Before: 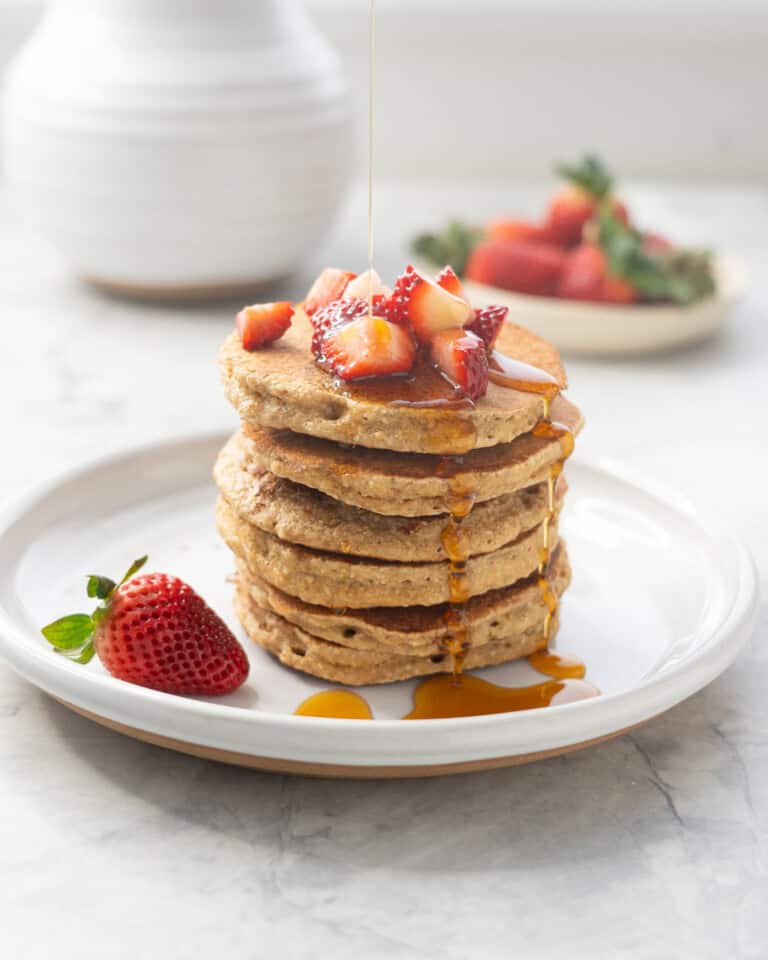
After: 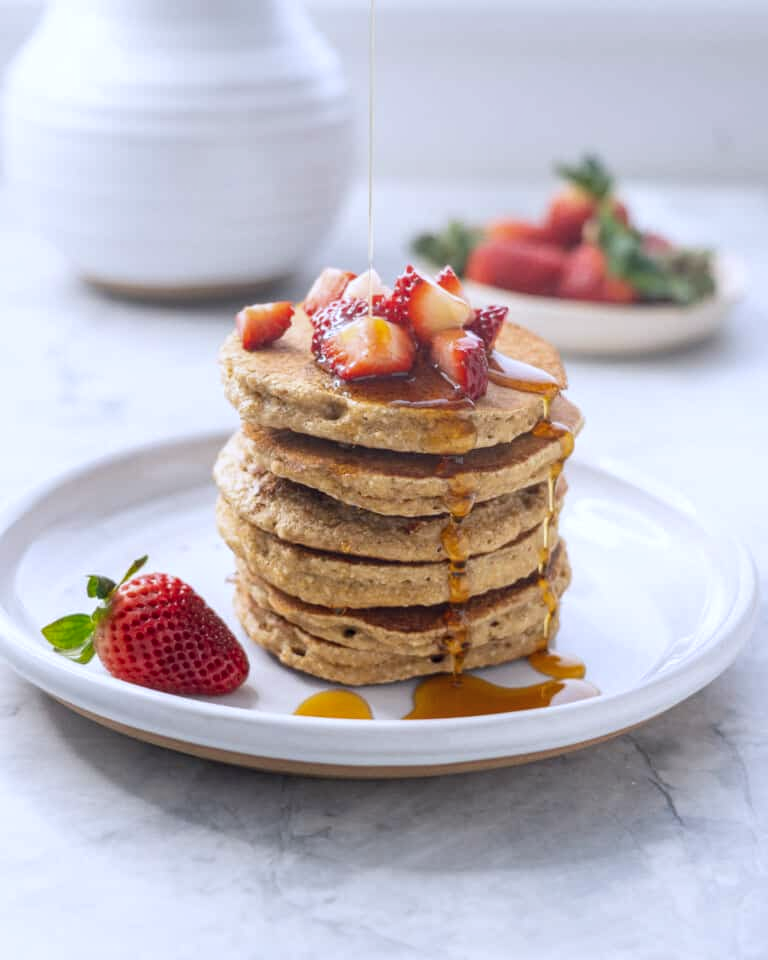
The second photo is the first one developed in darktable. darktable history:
contrast brightness saturation: contrast -0.02, brightness -0.01, saturation 0.03
color balance rgb: shadows lift › hue 87.51°, highlights gain › chroma 1.62%, highlights gain › hue 55.1°, global offset › chroma 0.06%, global offset › hue 253.66°, linear chroma grading › global chroma 0.5%
white balance: red 0.926, green 1.003, blue 1.133
local contrast: on, module defaults
